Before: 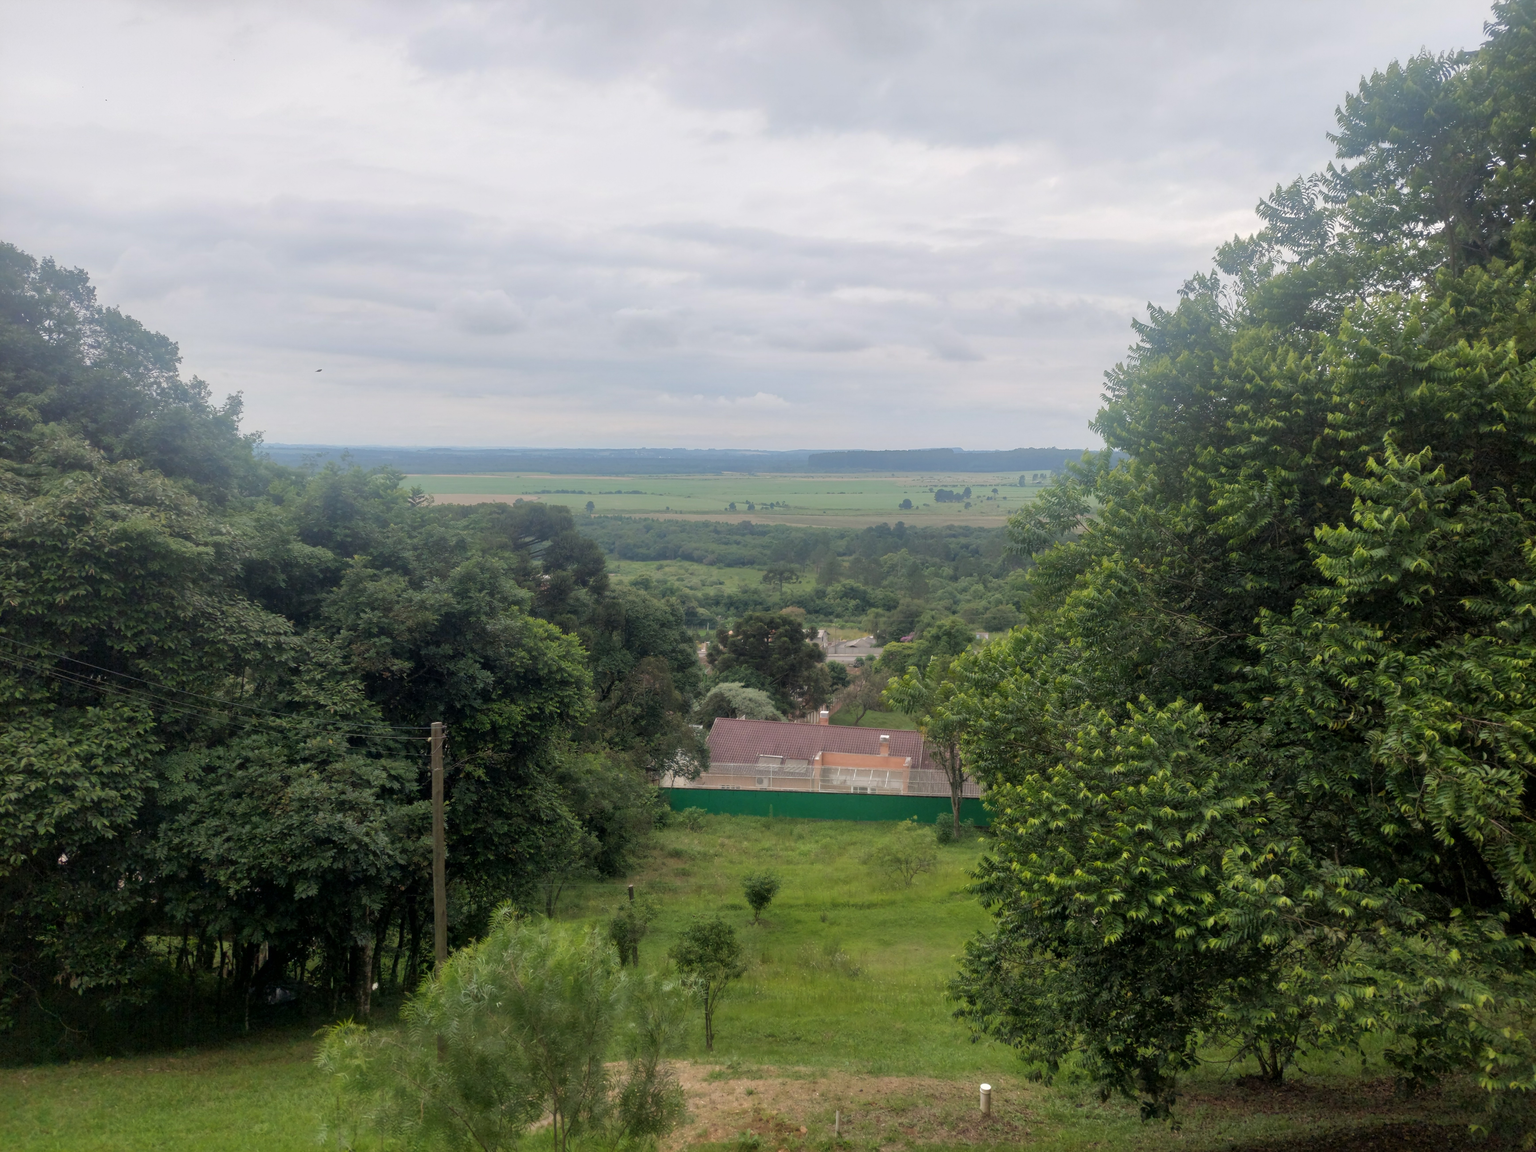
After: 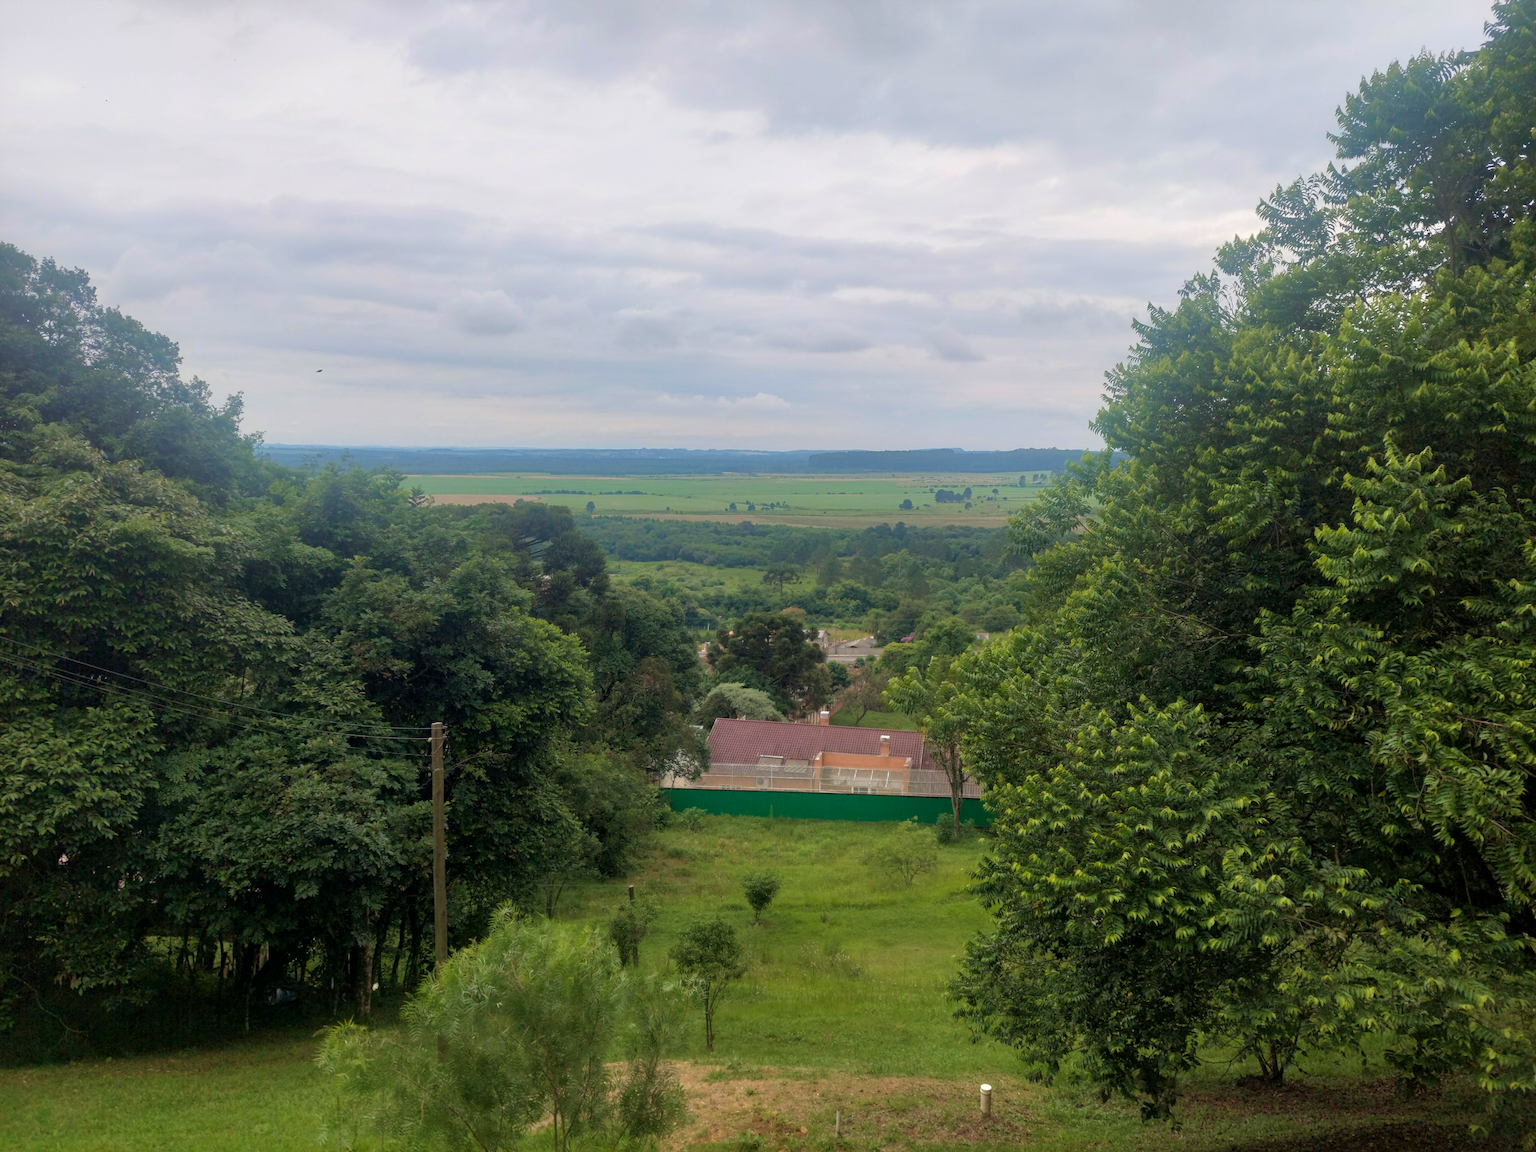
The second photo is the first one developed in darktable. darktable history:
haze removal: strength 0.276, distance 0.255, compatibility mode true, adaptive false
velvia: on, module defaults
